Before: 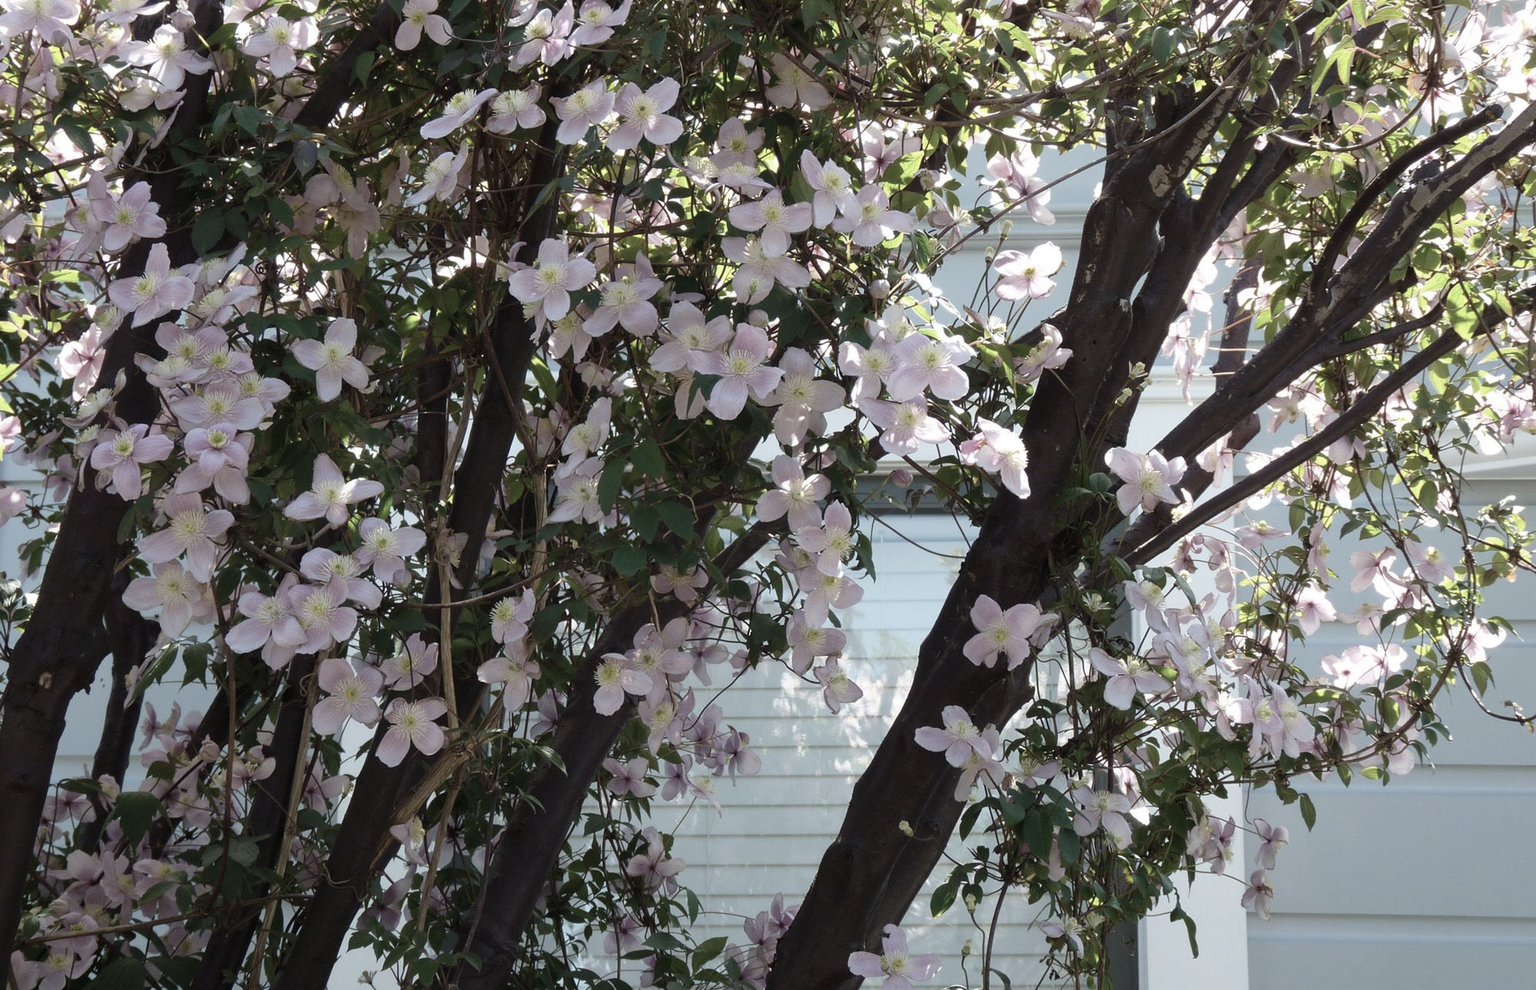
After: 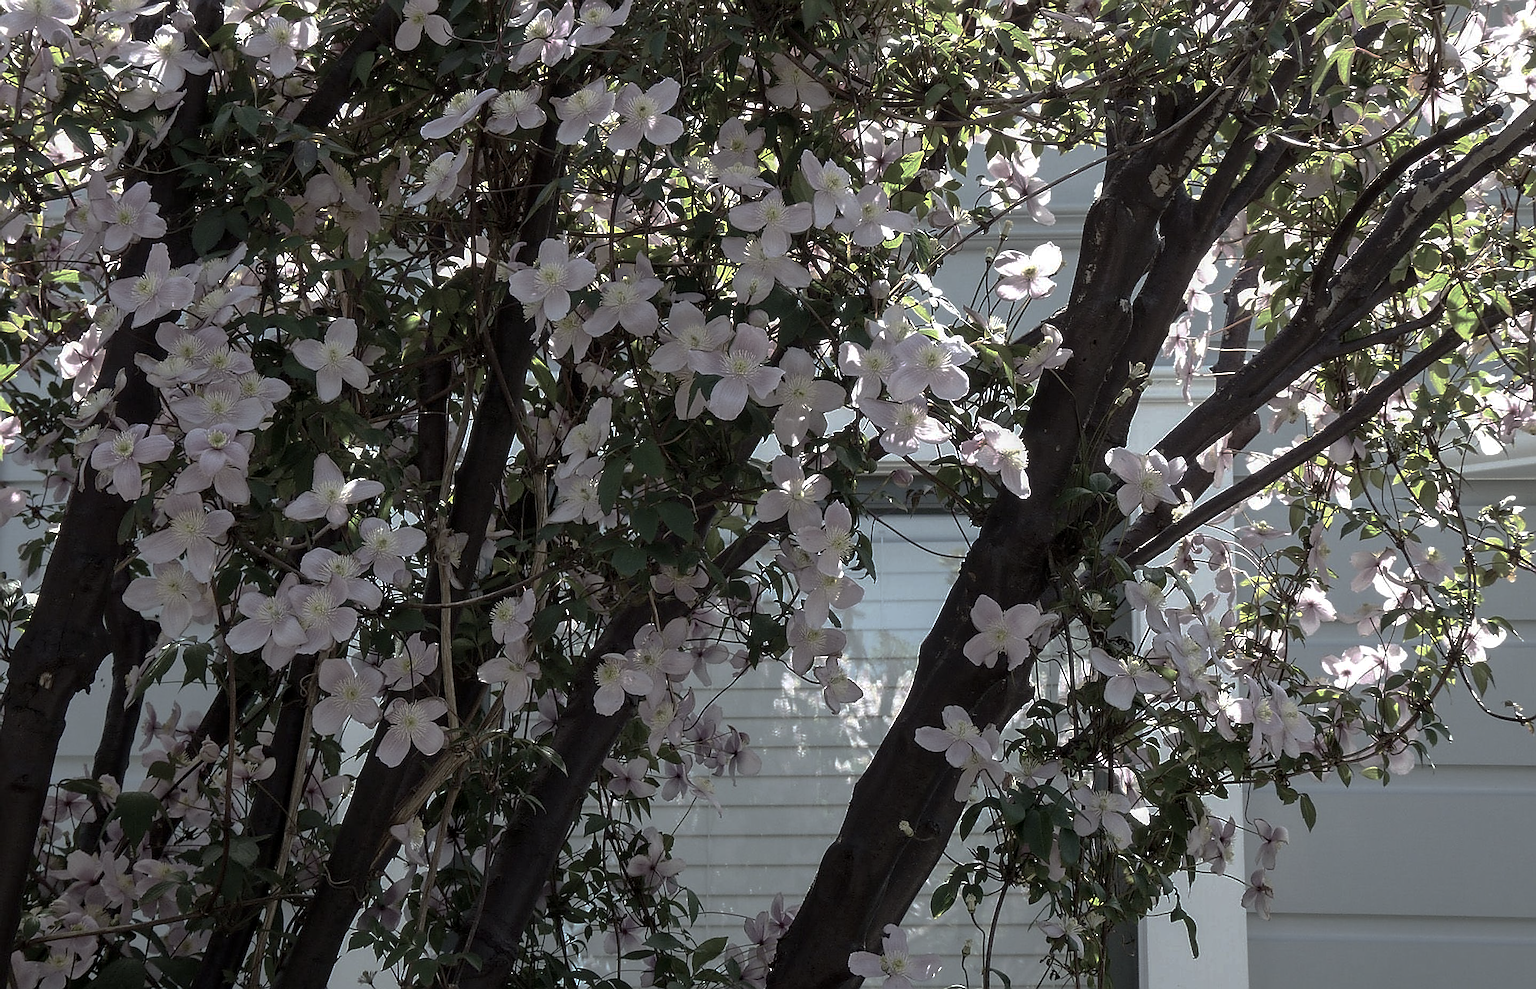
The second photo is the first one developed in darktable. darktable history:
sharpen: radius 1.411, amount 1.242, threshold 0.632
local contrast: on, module defaults
base curve: curves: ch0 [(0, 0) (0.841, 0.609) (1, 1)], preserve colors none
tone equalizer: edges refinement/feathering 500, mask exposure compensation -1.57 EV, preserve details no
contrast brightness saturation: contrast 0.056, brightness -0.006, saturation -0.215
